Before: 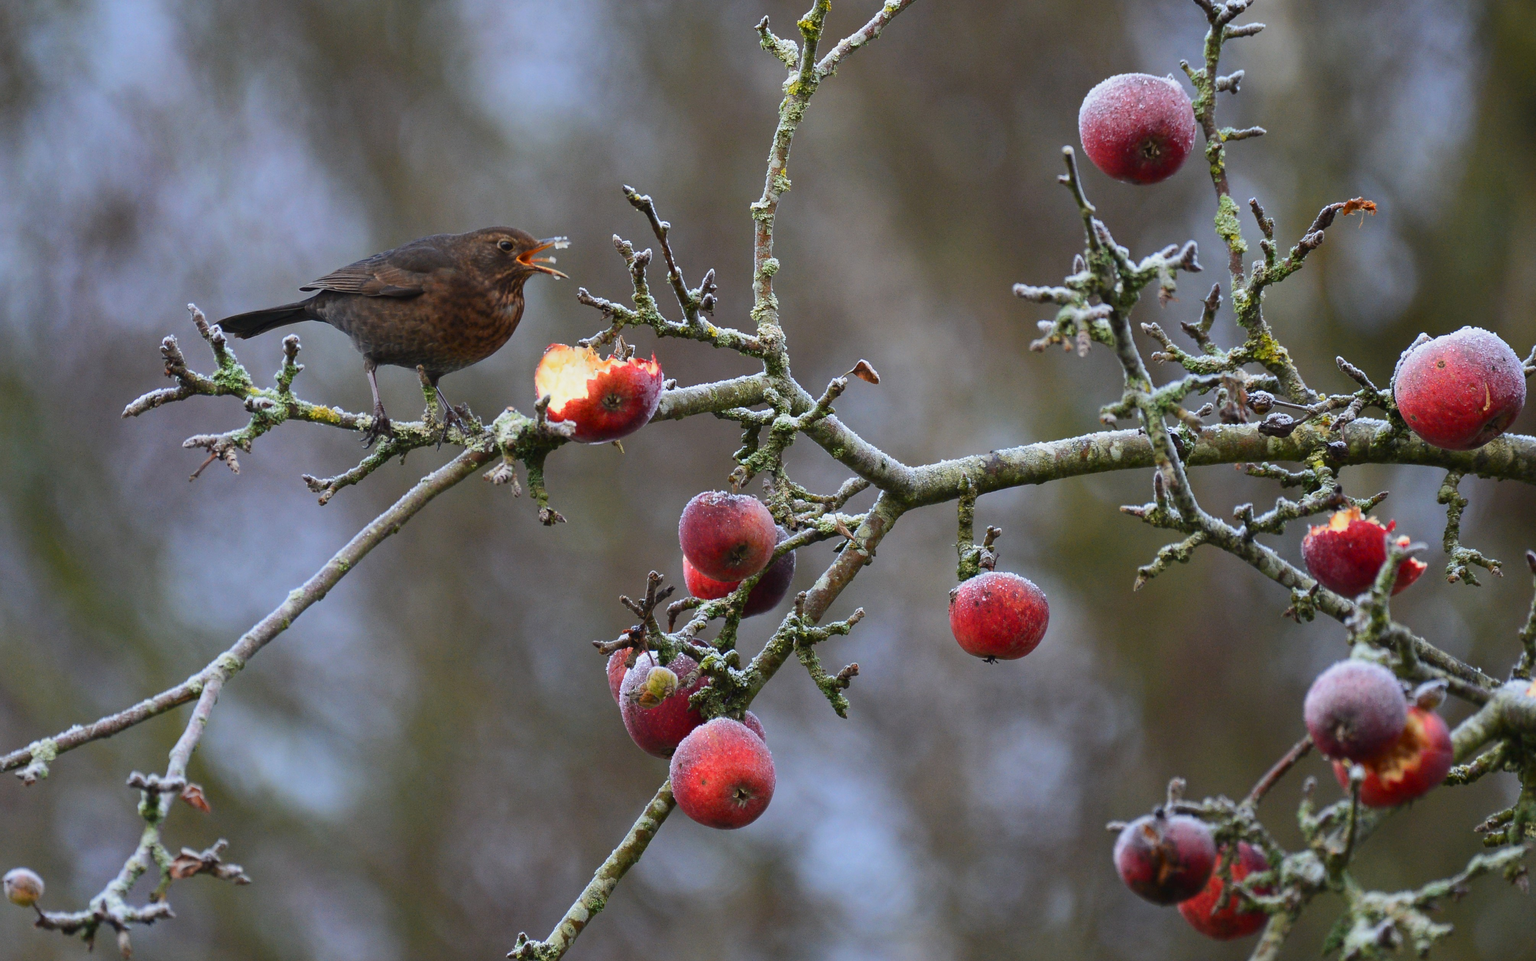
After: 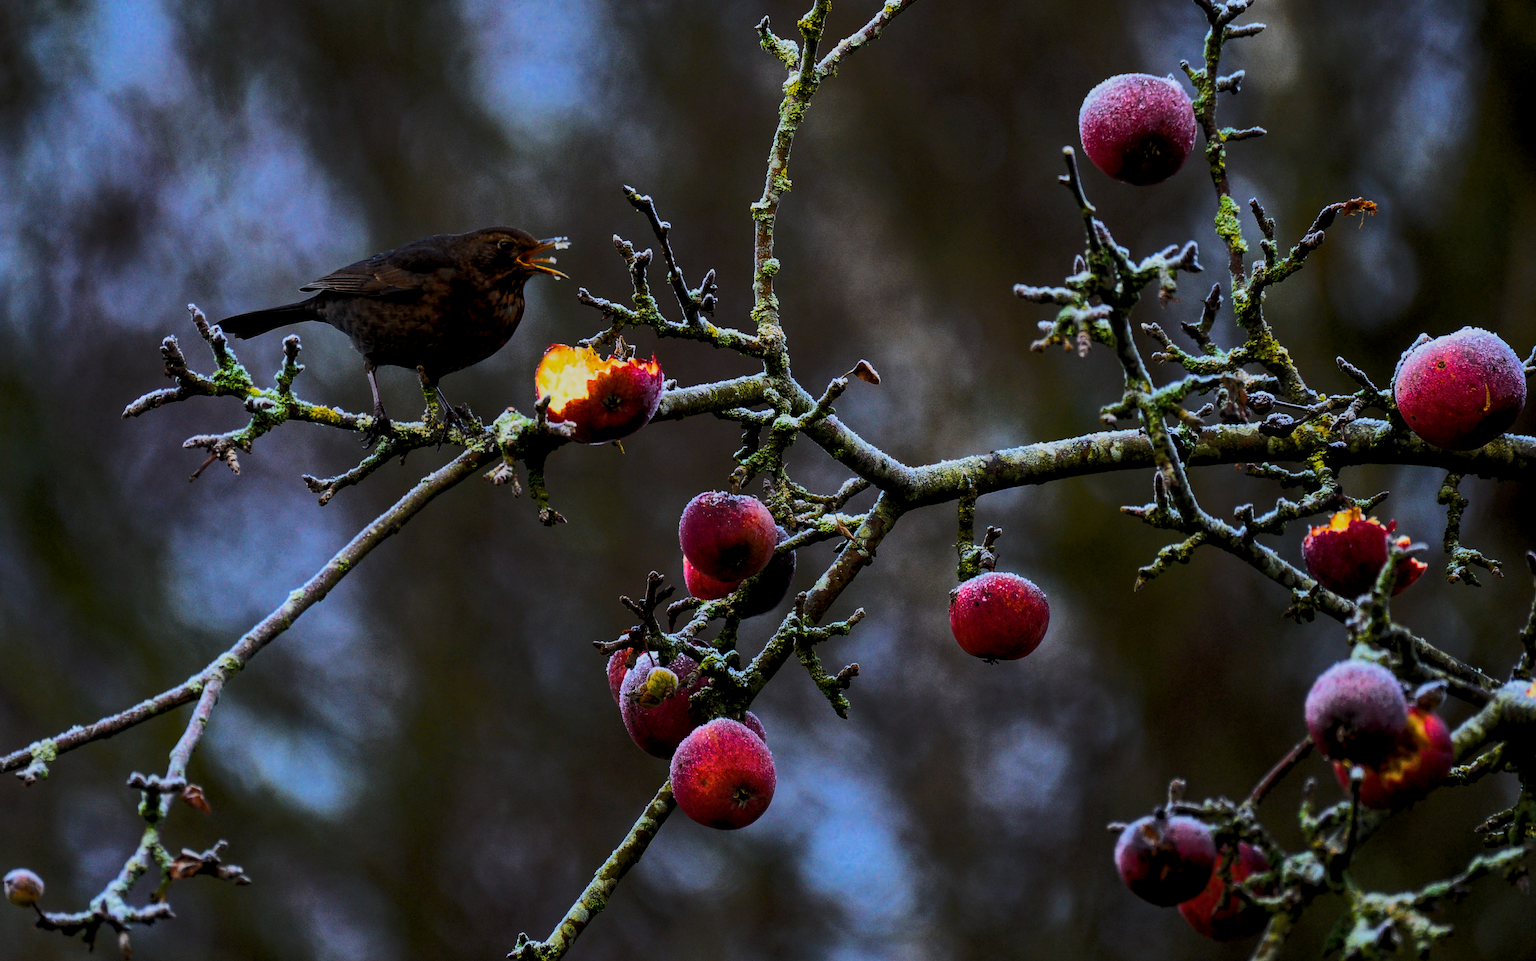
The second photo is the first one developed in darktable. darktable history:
filmic rgb: black relative exposure -7.65 EV, white relative exposure 4.56 EV, hardness 3.61, color science v6 (2022)
exposure: compensate highlight preservation false
color balance rgb: linear chroma grading › global chroma 40.15%, perceptual saturation grading › global saturation 60.58%, perceptual saturation grading › highlights 20.44%, perceptual saturation grading › shadows -50.36%, perceptual brilliance grading › highlights 2.19%, perceptual brilliance grading › mid-tones -50.36%, perceptual brilliance grading › shadows -50.36%
local contrast: highlights 99%, shadows 86%, detail 160%, midtone range 0.2
